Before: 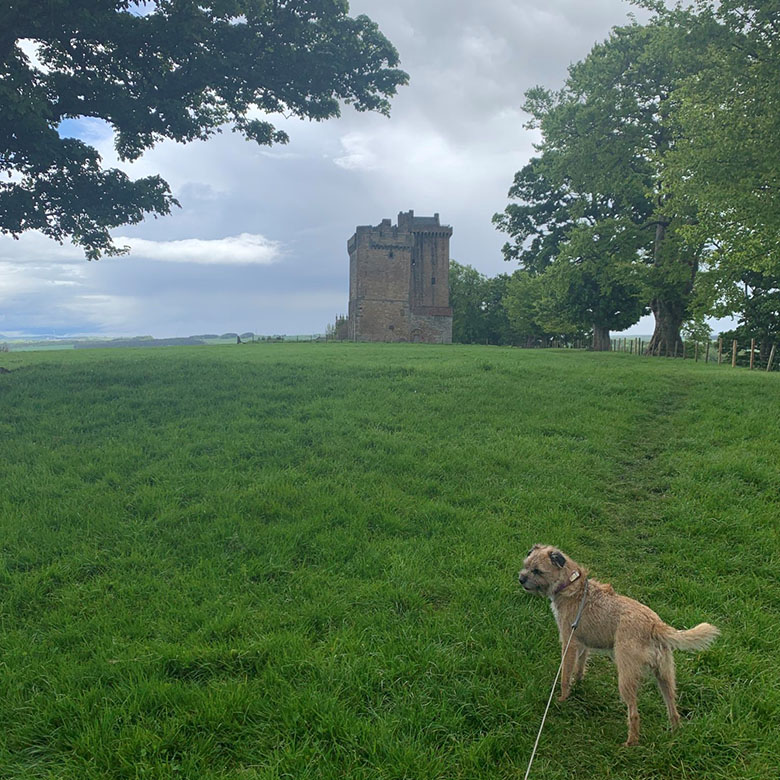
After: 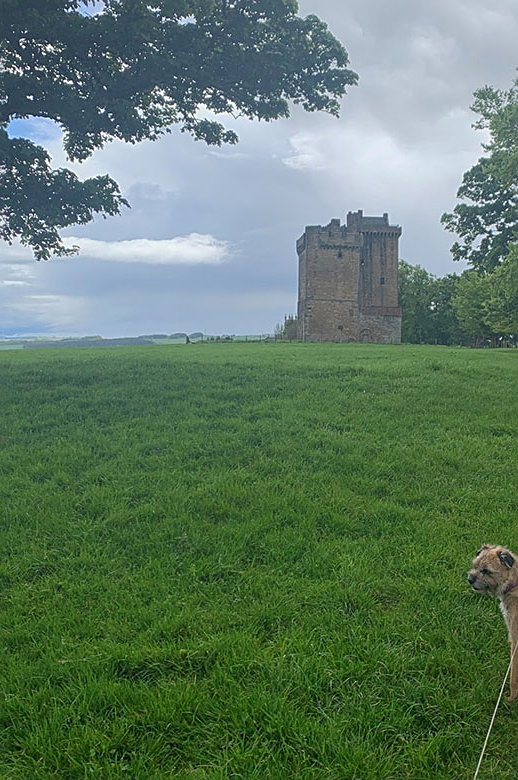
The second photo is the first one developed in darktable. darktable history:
local contrast: highlights 46%, shadows 6%, detail 99%
sharpen: on, module defaults
crop and rotate: left 6.581%, right 26.906%
